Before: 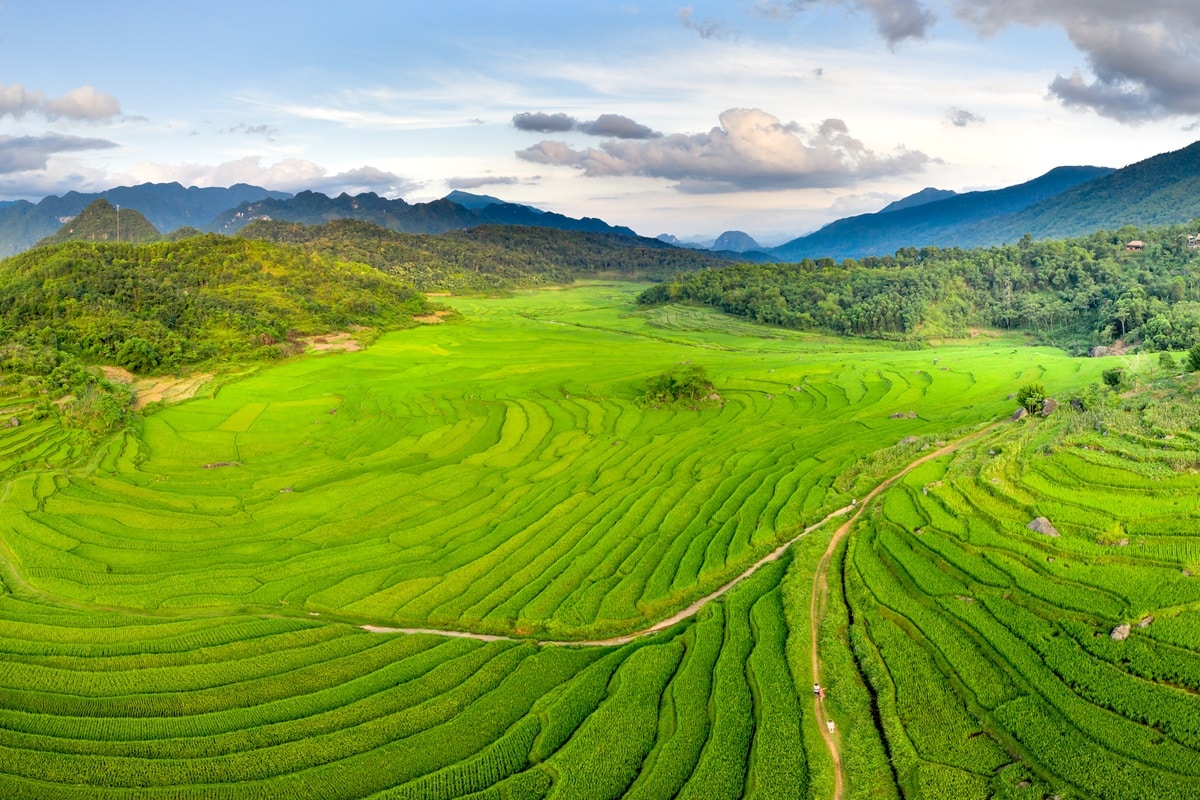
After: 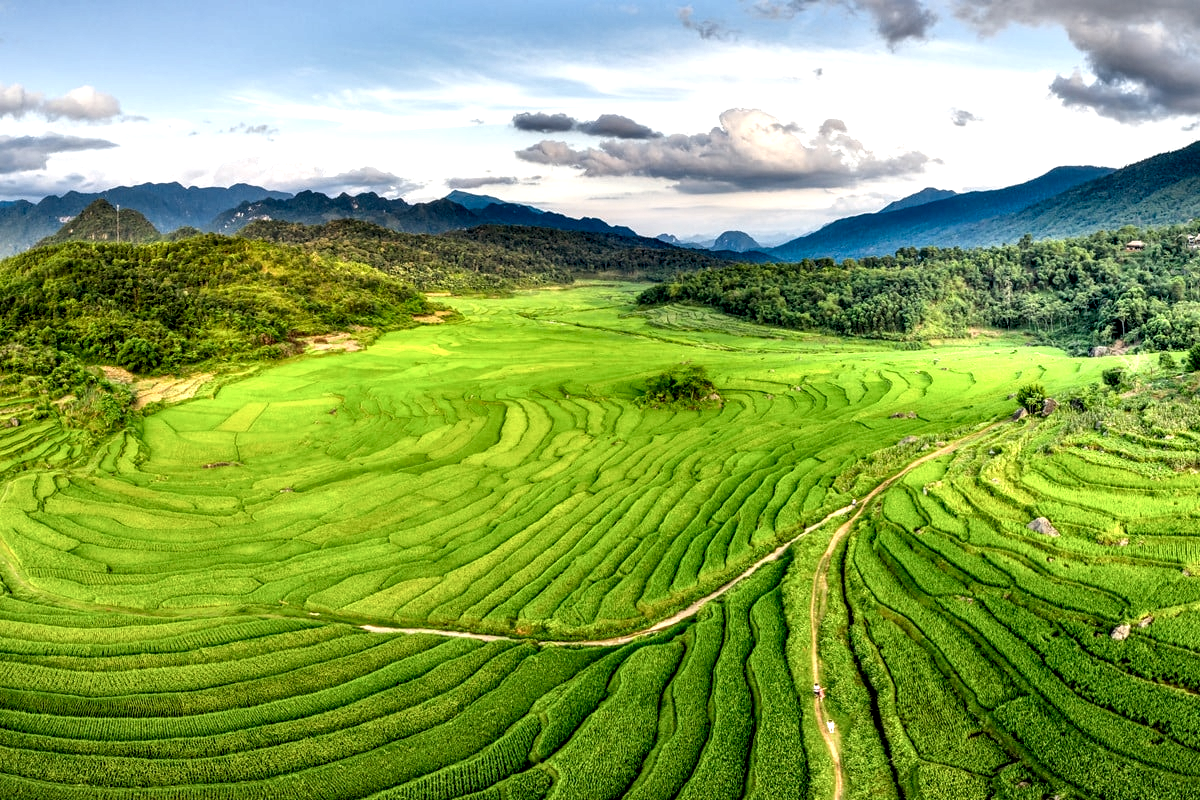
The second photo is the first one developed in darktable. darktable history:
local contrast: detail 204%
